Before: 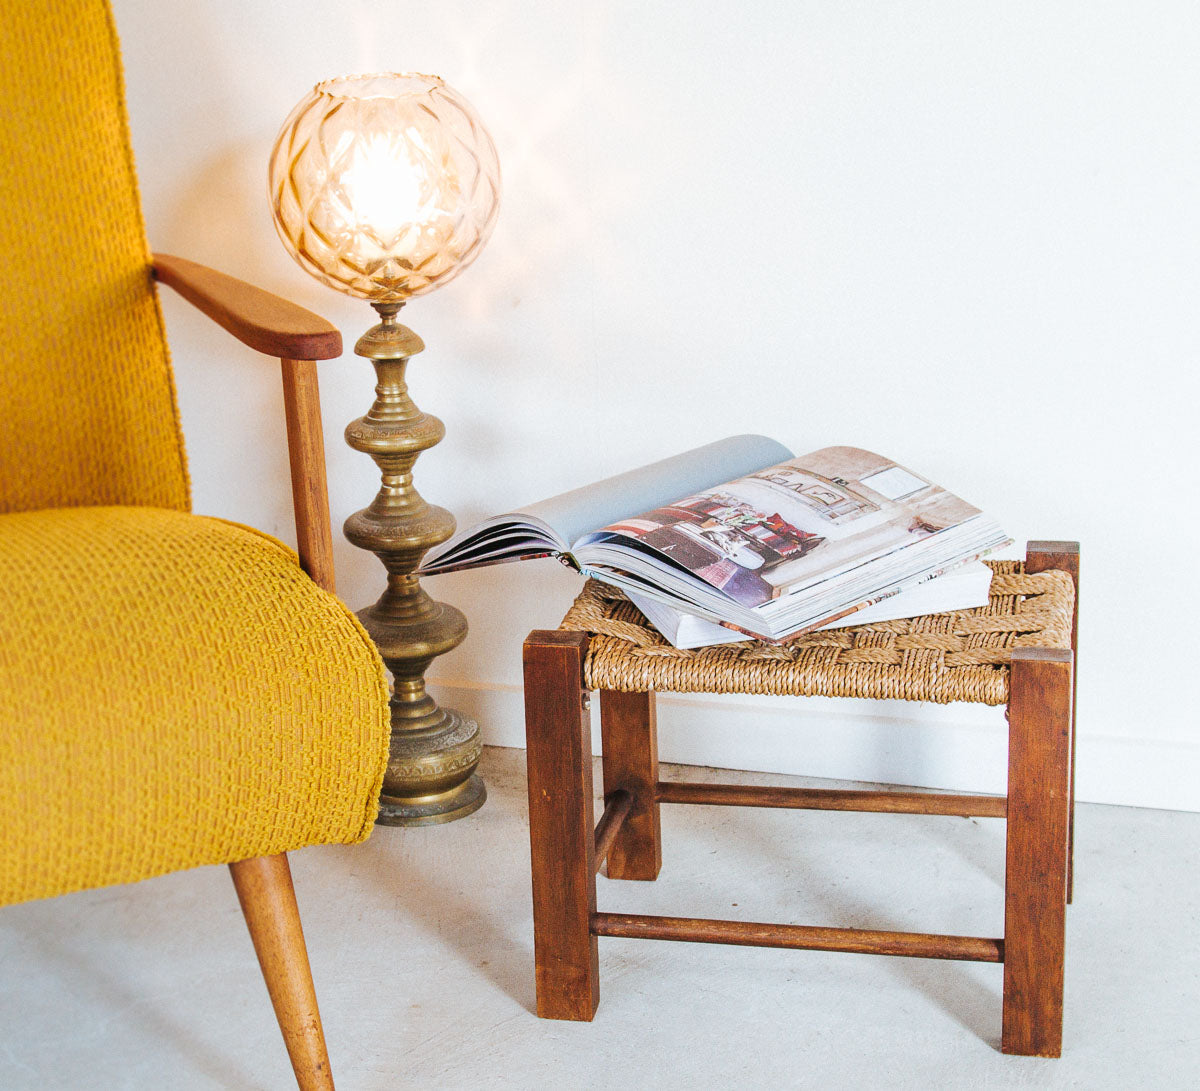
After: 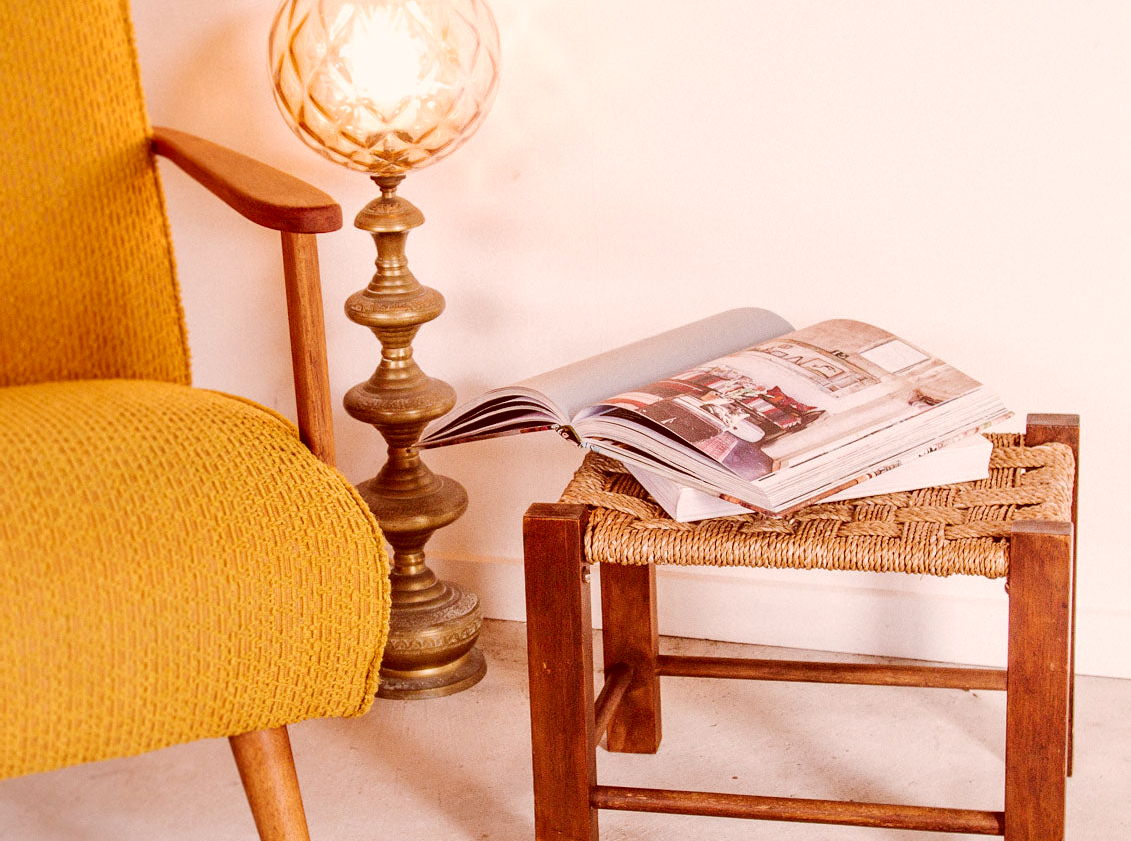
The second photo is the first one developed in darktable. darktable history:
levels: mode automatic, black 0.023%, white 99.97%, levels [0.062, 0.494, 0.925]
color correction: highlights a* 9.03, highlights b* 8.71, shadows a* 40, shadows b* 40, saturation 0.8
crop and rotate: angle 0.03°, top 11.643%, right 5.651%, bottom 11.189%
